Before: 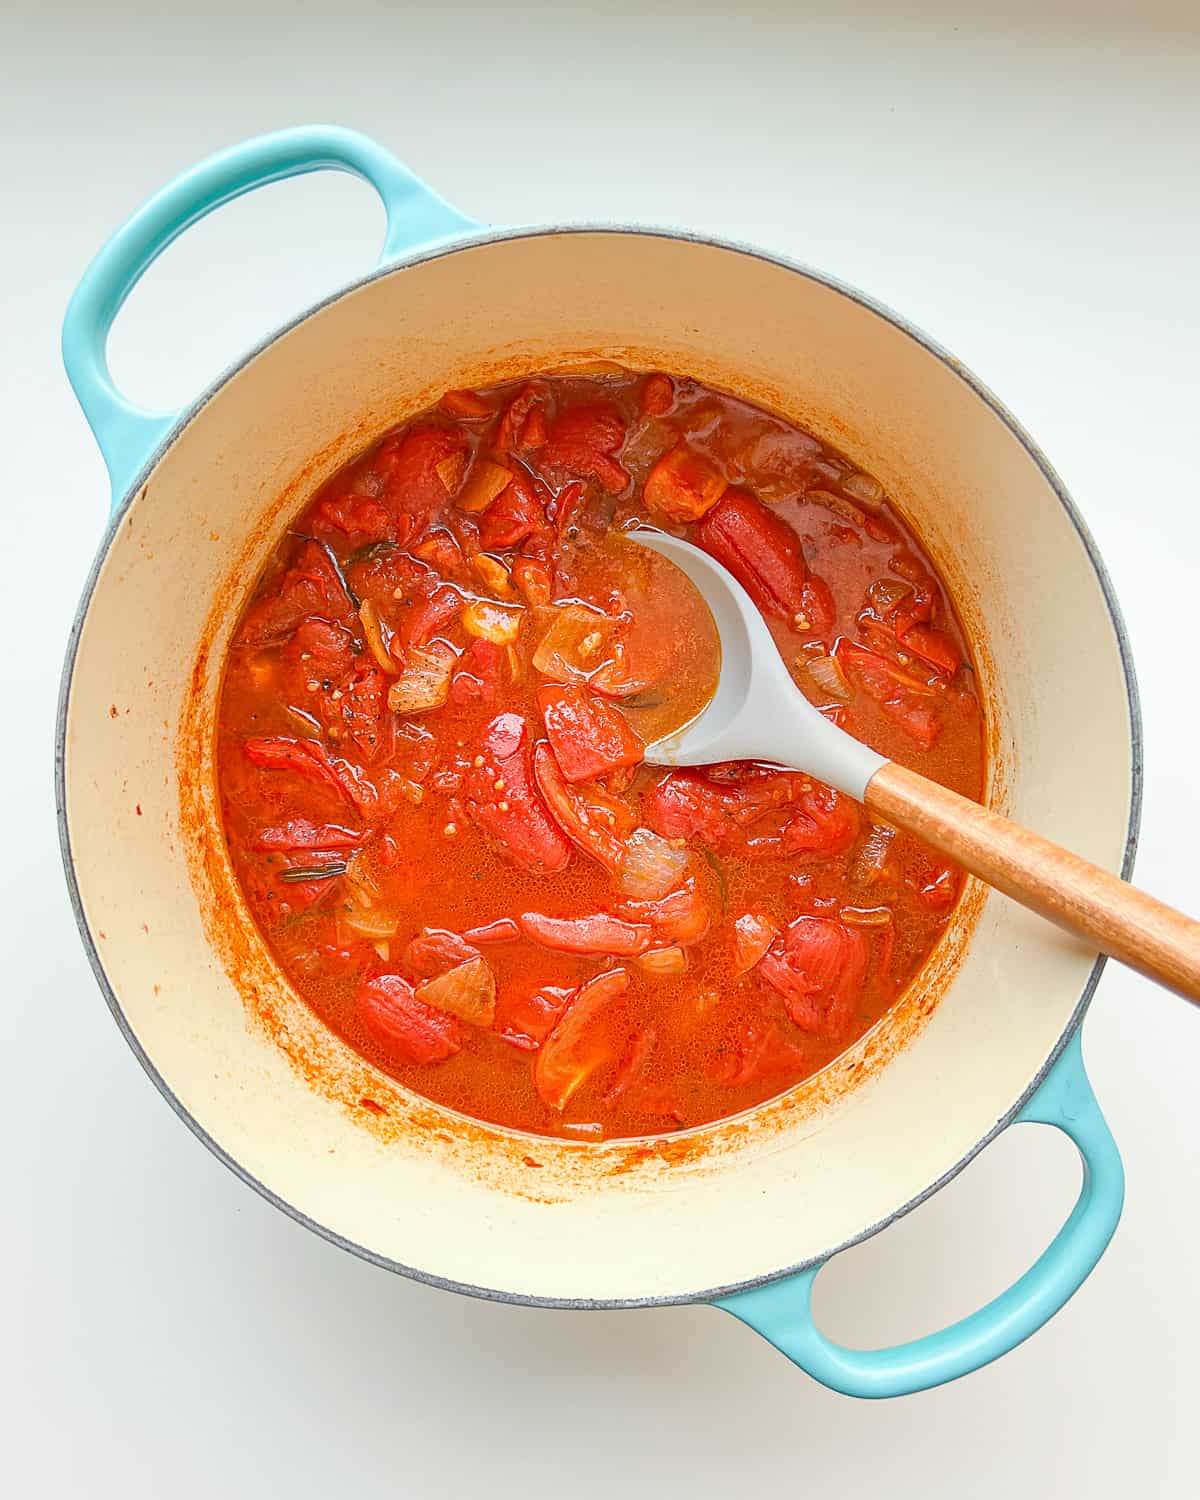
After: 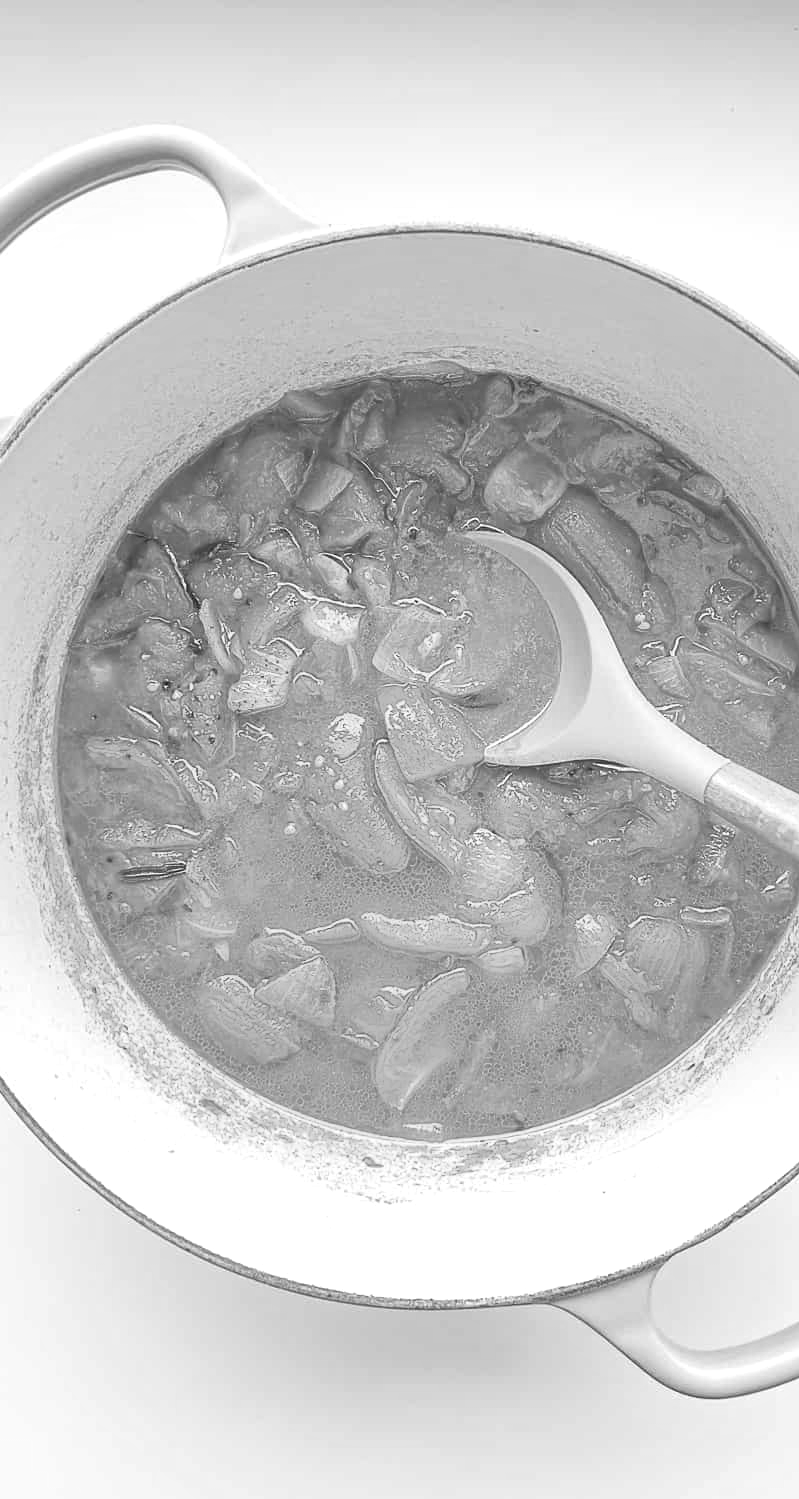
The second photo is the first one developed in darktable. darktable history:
monochrome: on, module defaults
white balance: red 1.467, blue 0.684
crop and rotate: left 13.342%, right 19.991%
